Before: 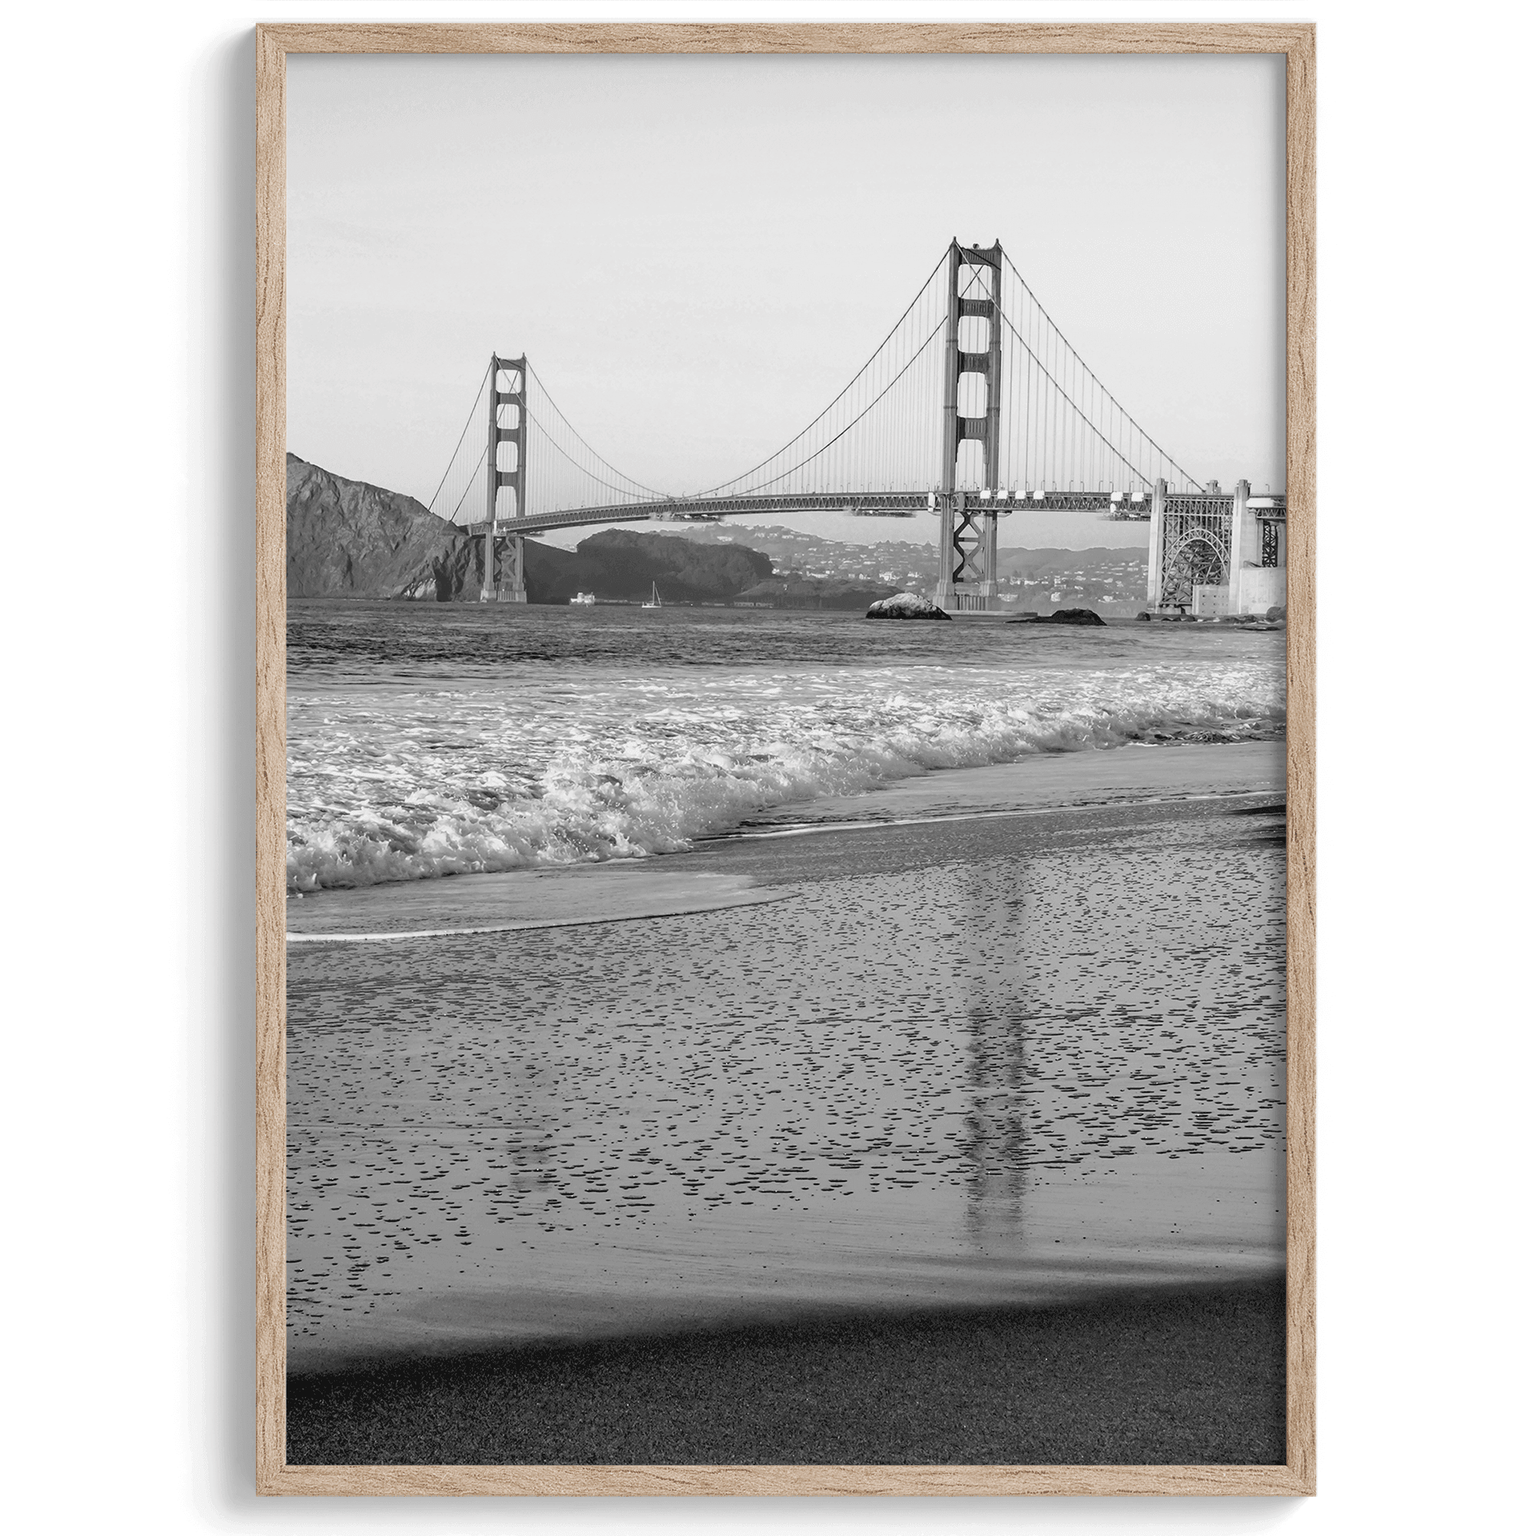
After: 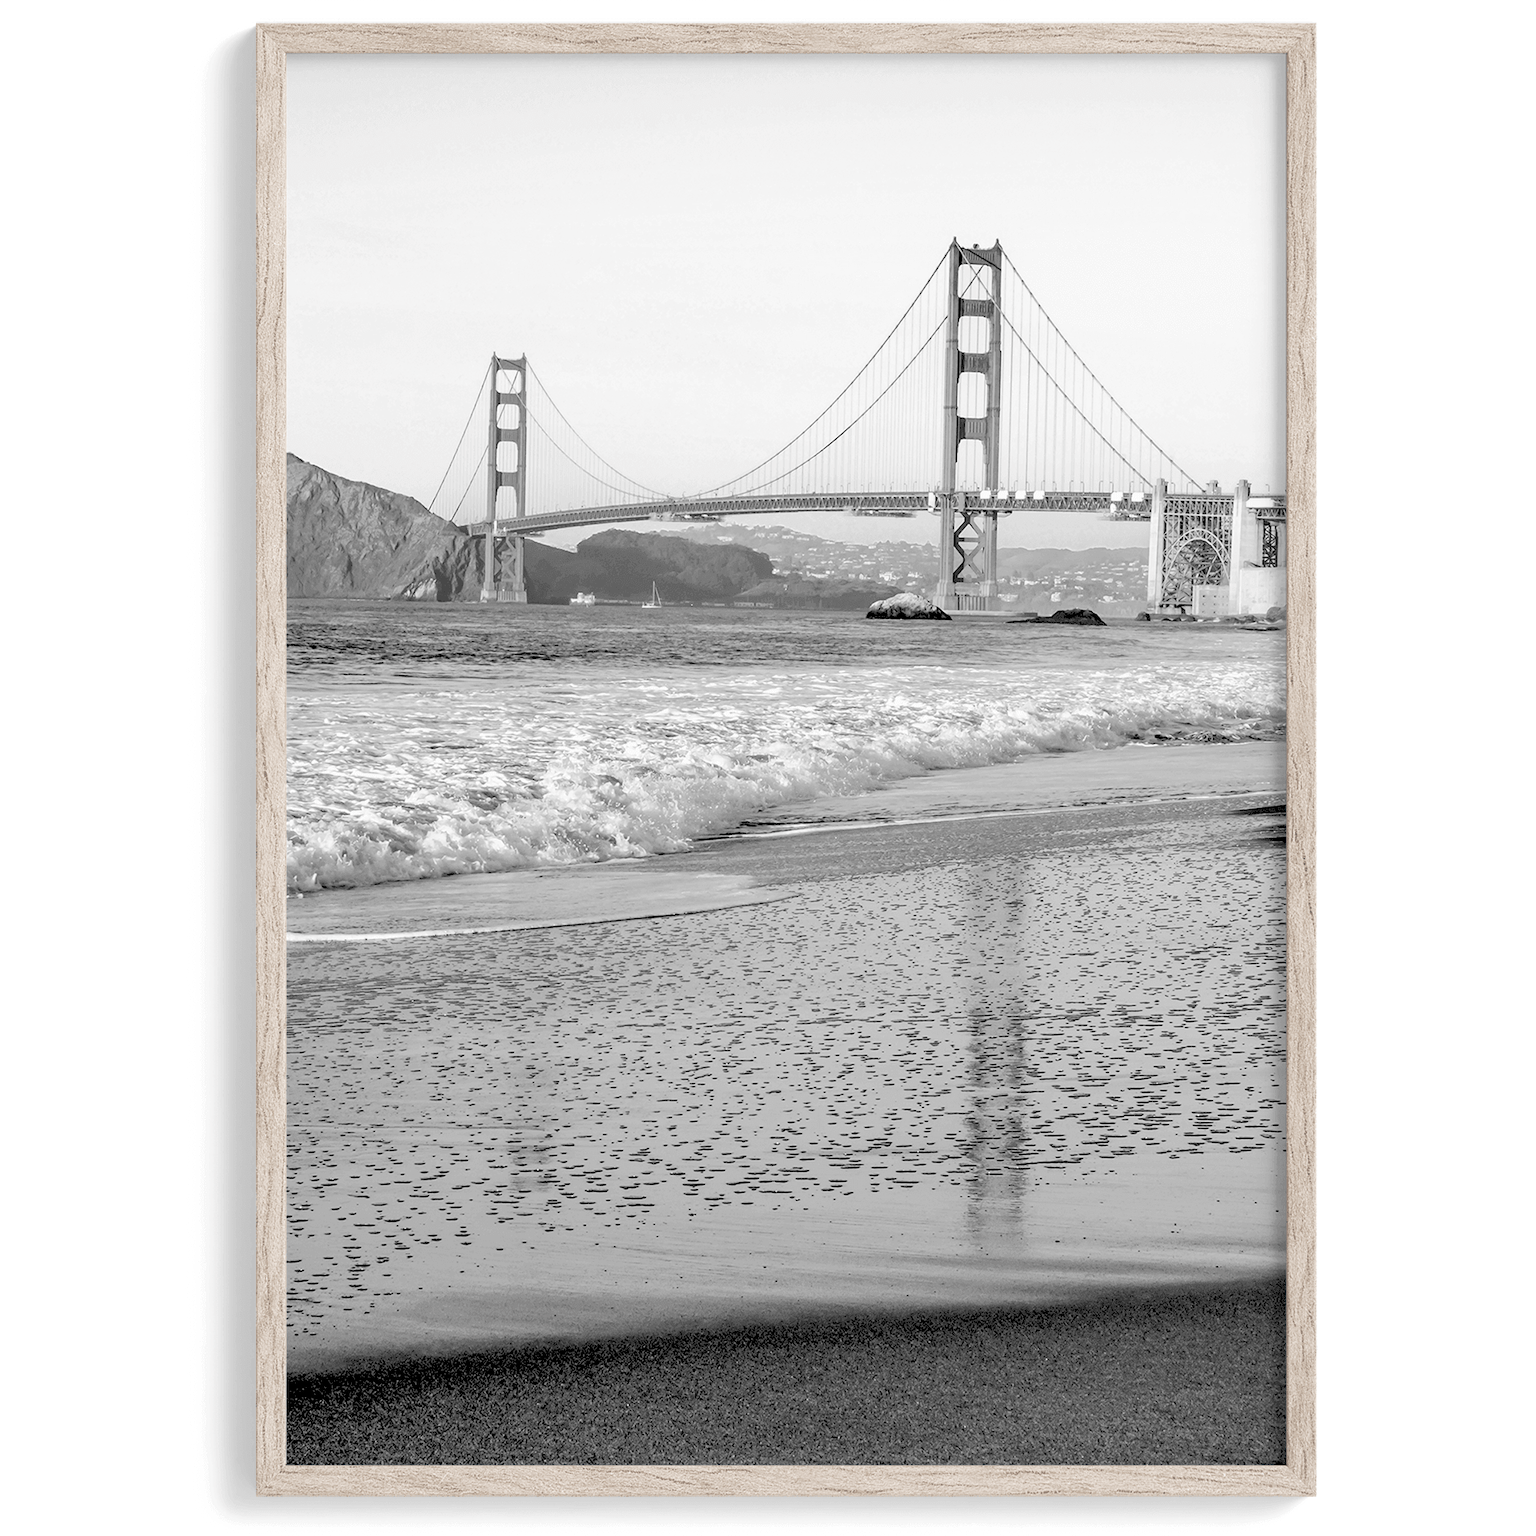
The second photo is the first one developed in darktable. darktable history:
base curve: curves: ch0 [(0, 0) (0.283, 0.295) (1, 1)], preserve colors none
contrast brightness saturation: brightness 0.184, saturation -0.495
exposure: black level correction 0.007, exposure 0.156 EV, compensate exposure bias true, compensate highlight preservation false
